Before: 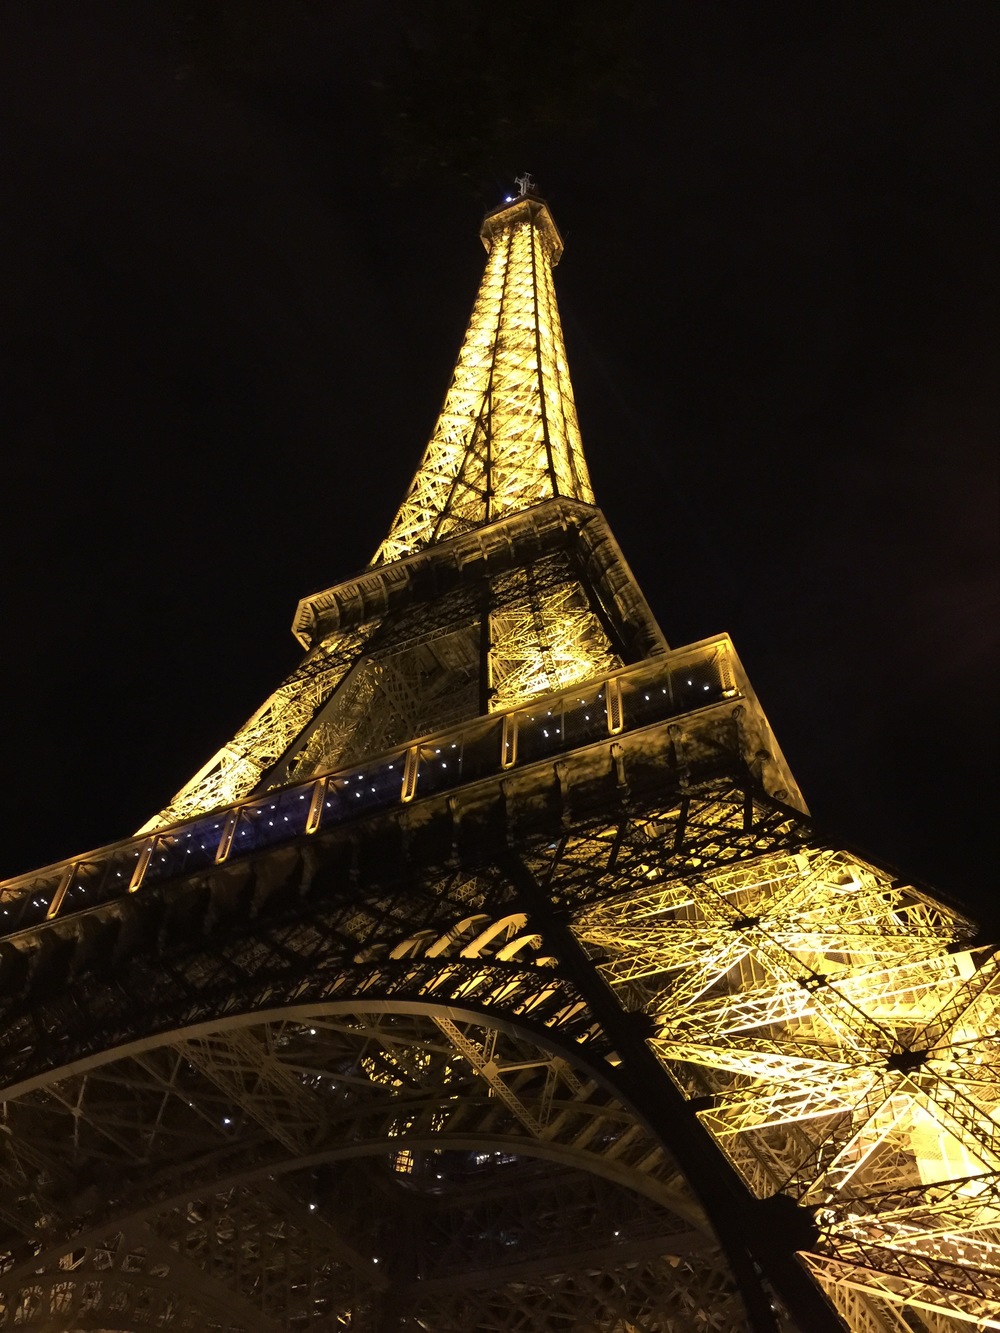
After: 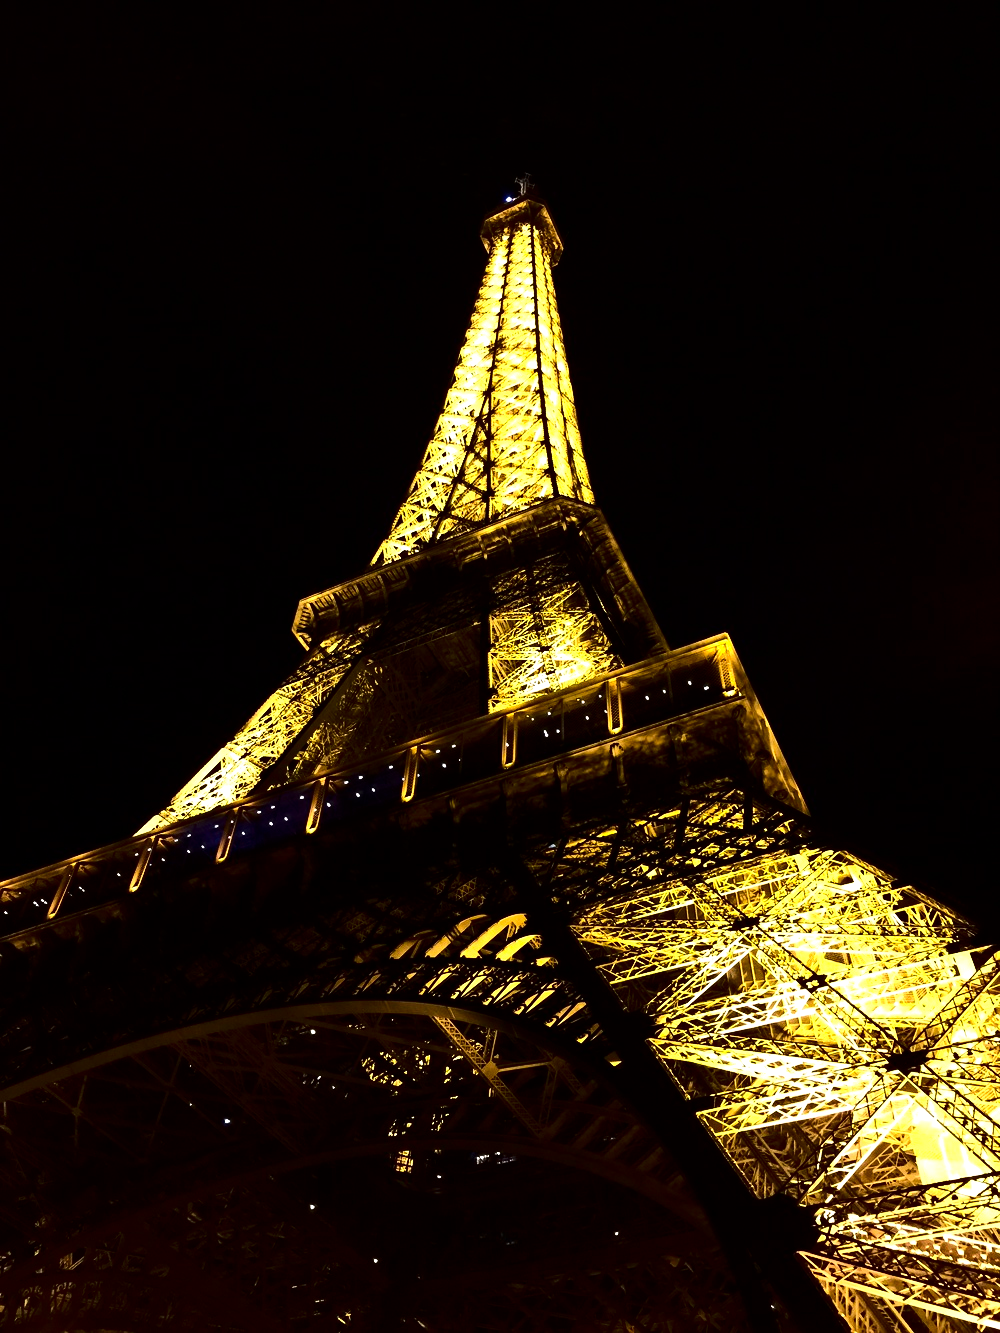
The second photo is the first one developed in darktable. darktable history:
contrast brightness saturation: contrast 0.22, brightness -0.19, saturation 0.24
tone equalizer: -8 EV -0.75 EV, -7 EV -0.7 EV, -6 EV -0.6 EV, -5 EV -0.4 EV, -3 EV 0.4 EV, -2 EV 0.6 EV, -1 EV 0.7 EV, +0 EV 0.75 EV, edges refinement/feathering 500, mask exposure compensation -1.57 EV, preserve details no
